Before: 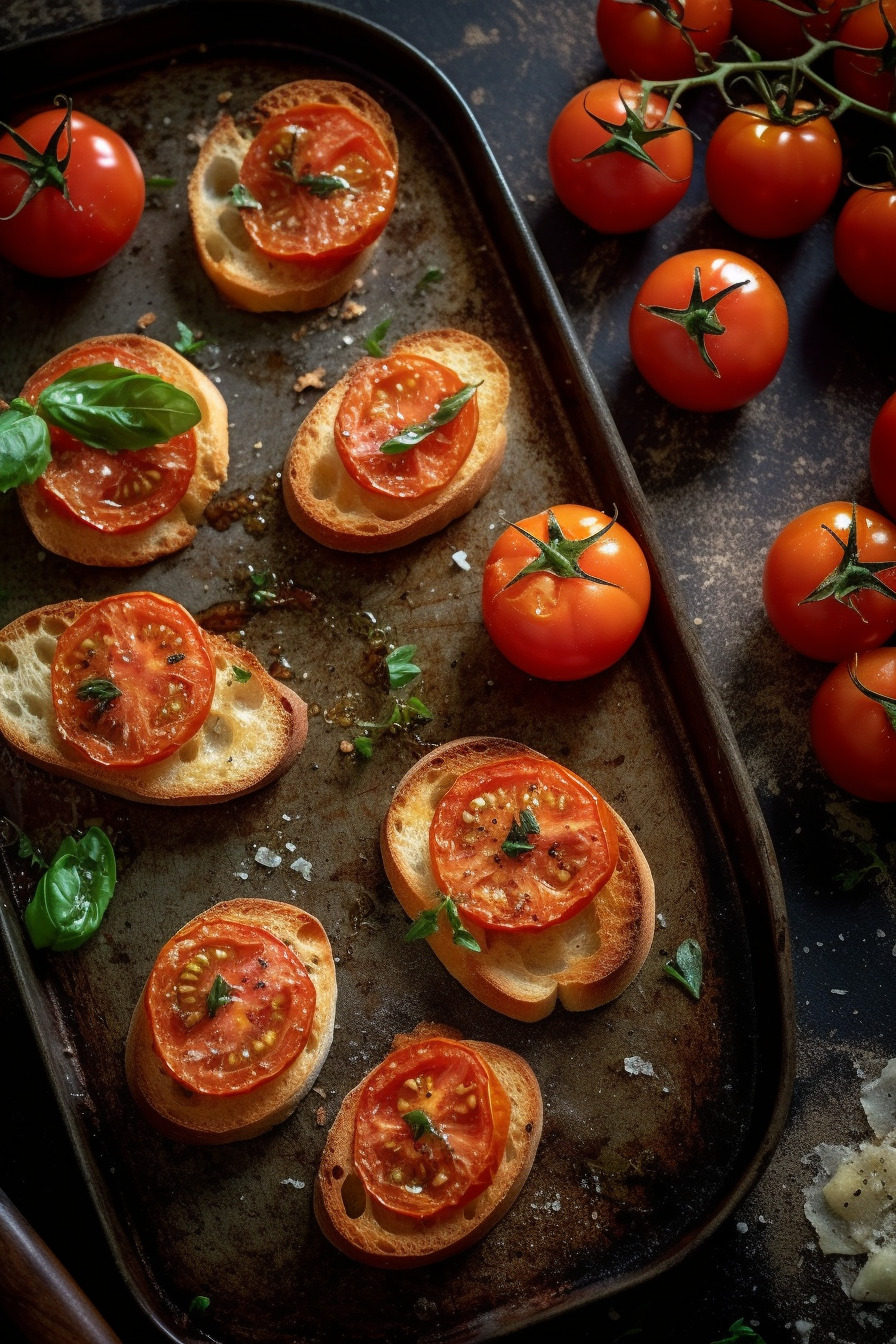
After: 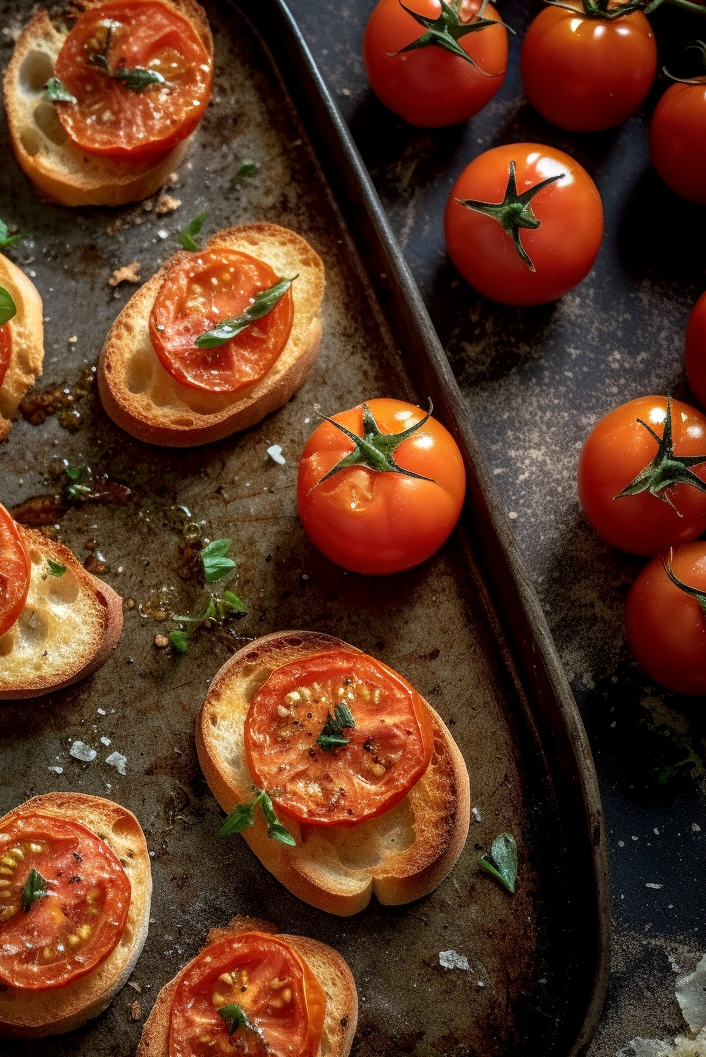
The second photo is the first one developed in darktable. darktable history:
crop and rotate: left 20.74%, top 7.912%, right 0.375%, bottom 13.378%
local contrast: on, module defaults
